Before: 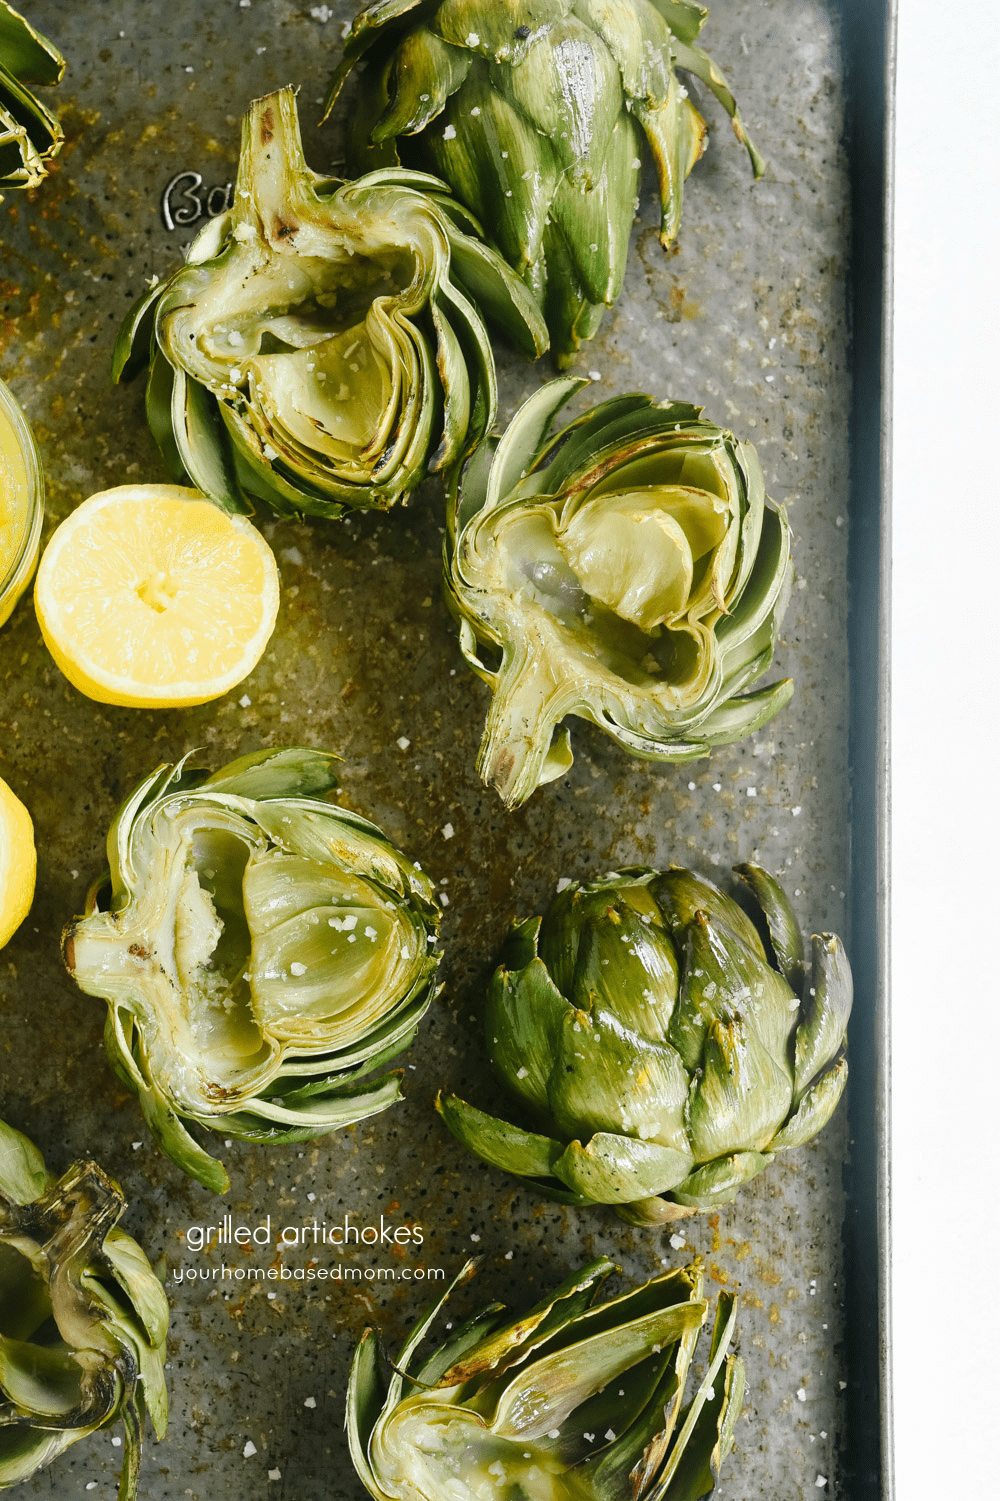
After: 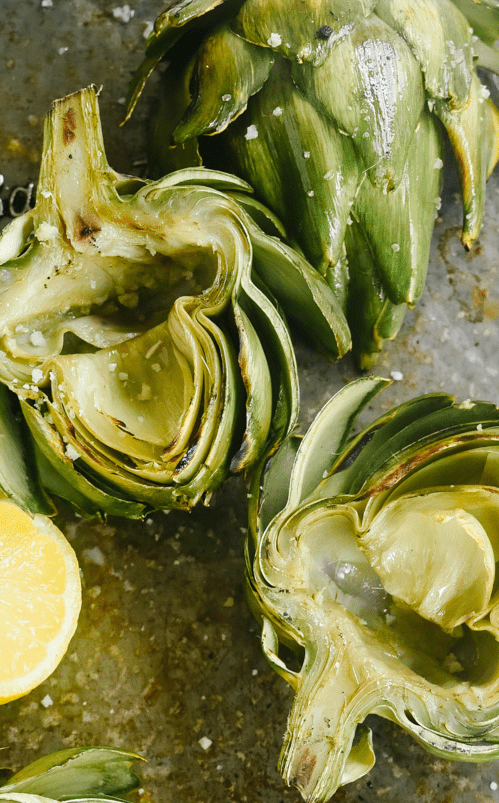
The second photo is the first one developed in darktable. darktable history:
crop: left 19.85%, right 30.203%, bottom 46.493%
